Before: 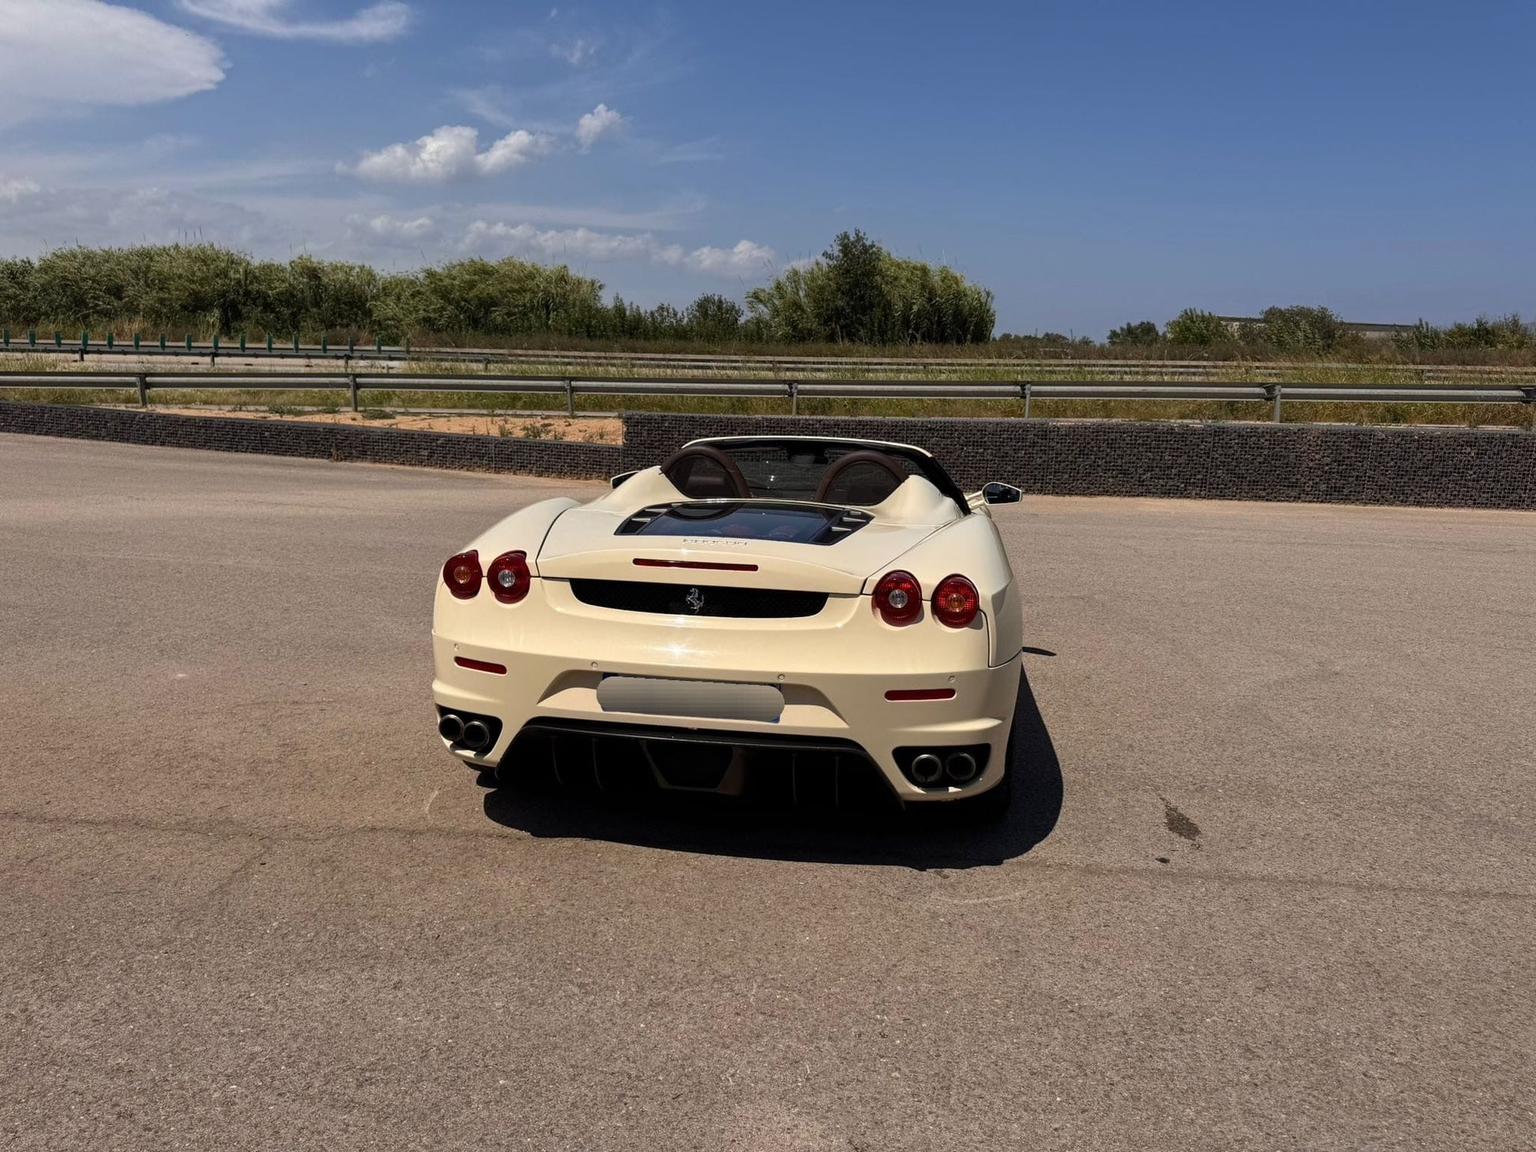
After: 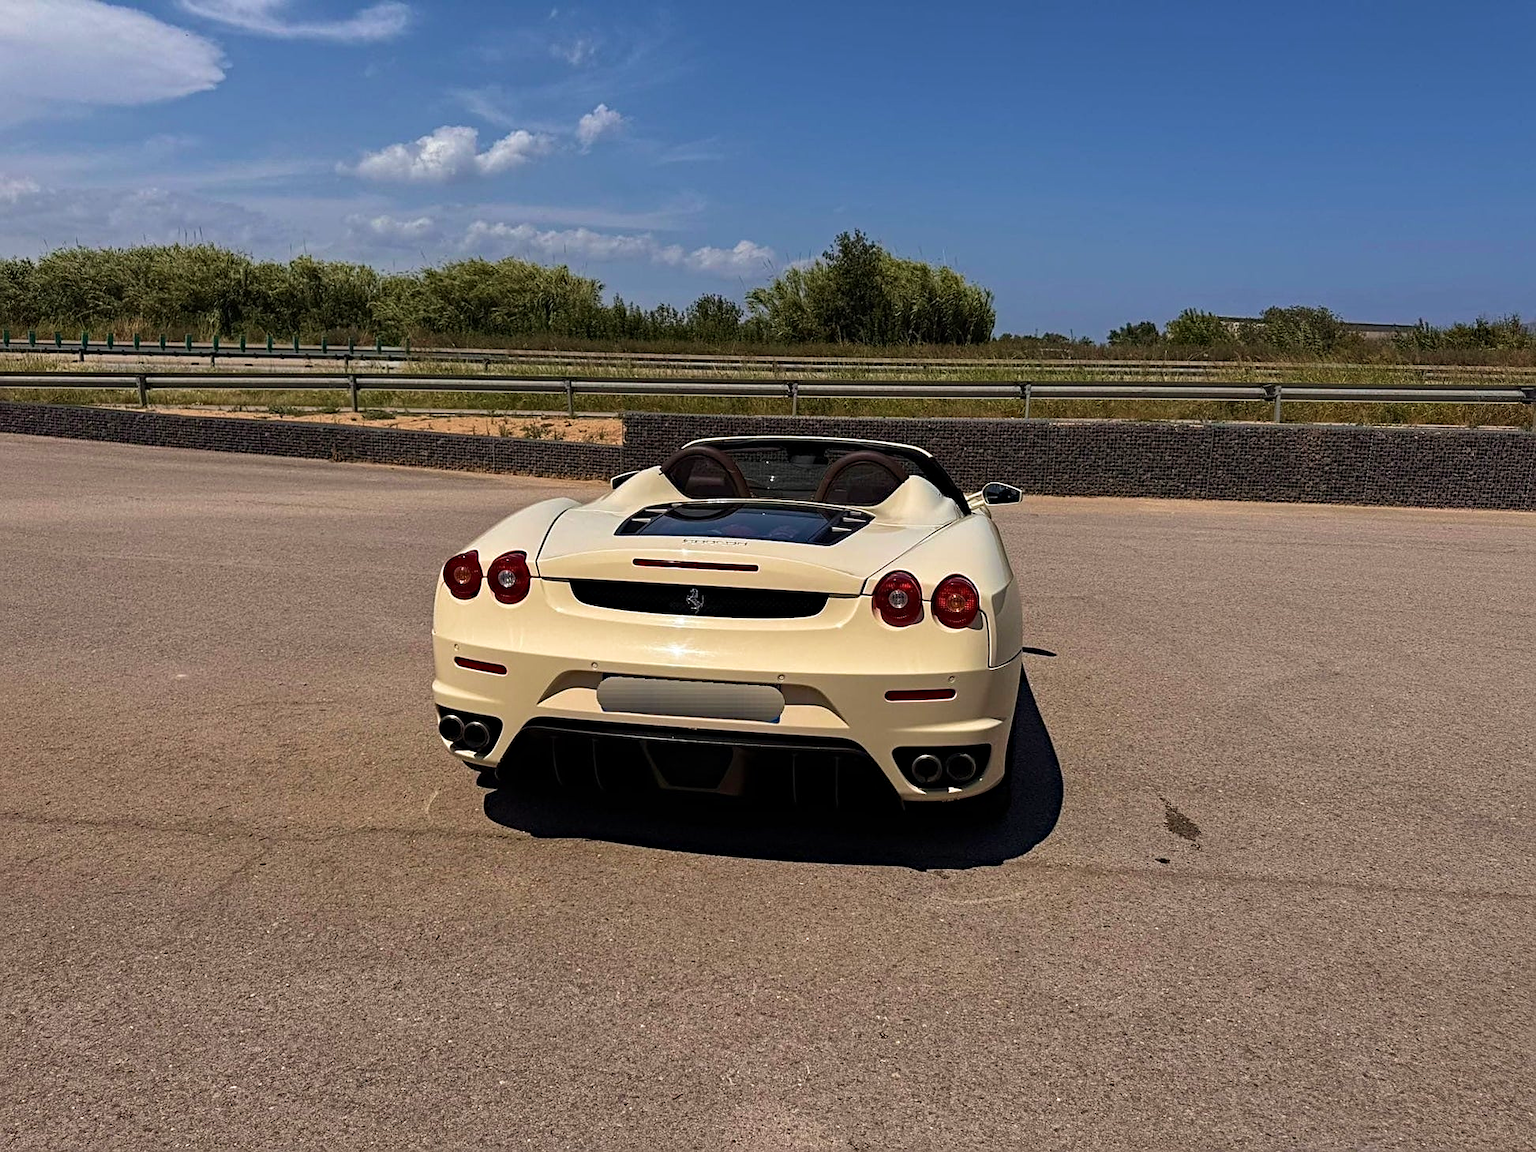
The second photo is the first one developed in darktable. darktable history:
haze removal: compatibility mode true, adaptive false
sharpen: on, module defaults
velvia: on, module defaults
